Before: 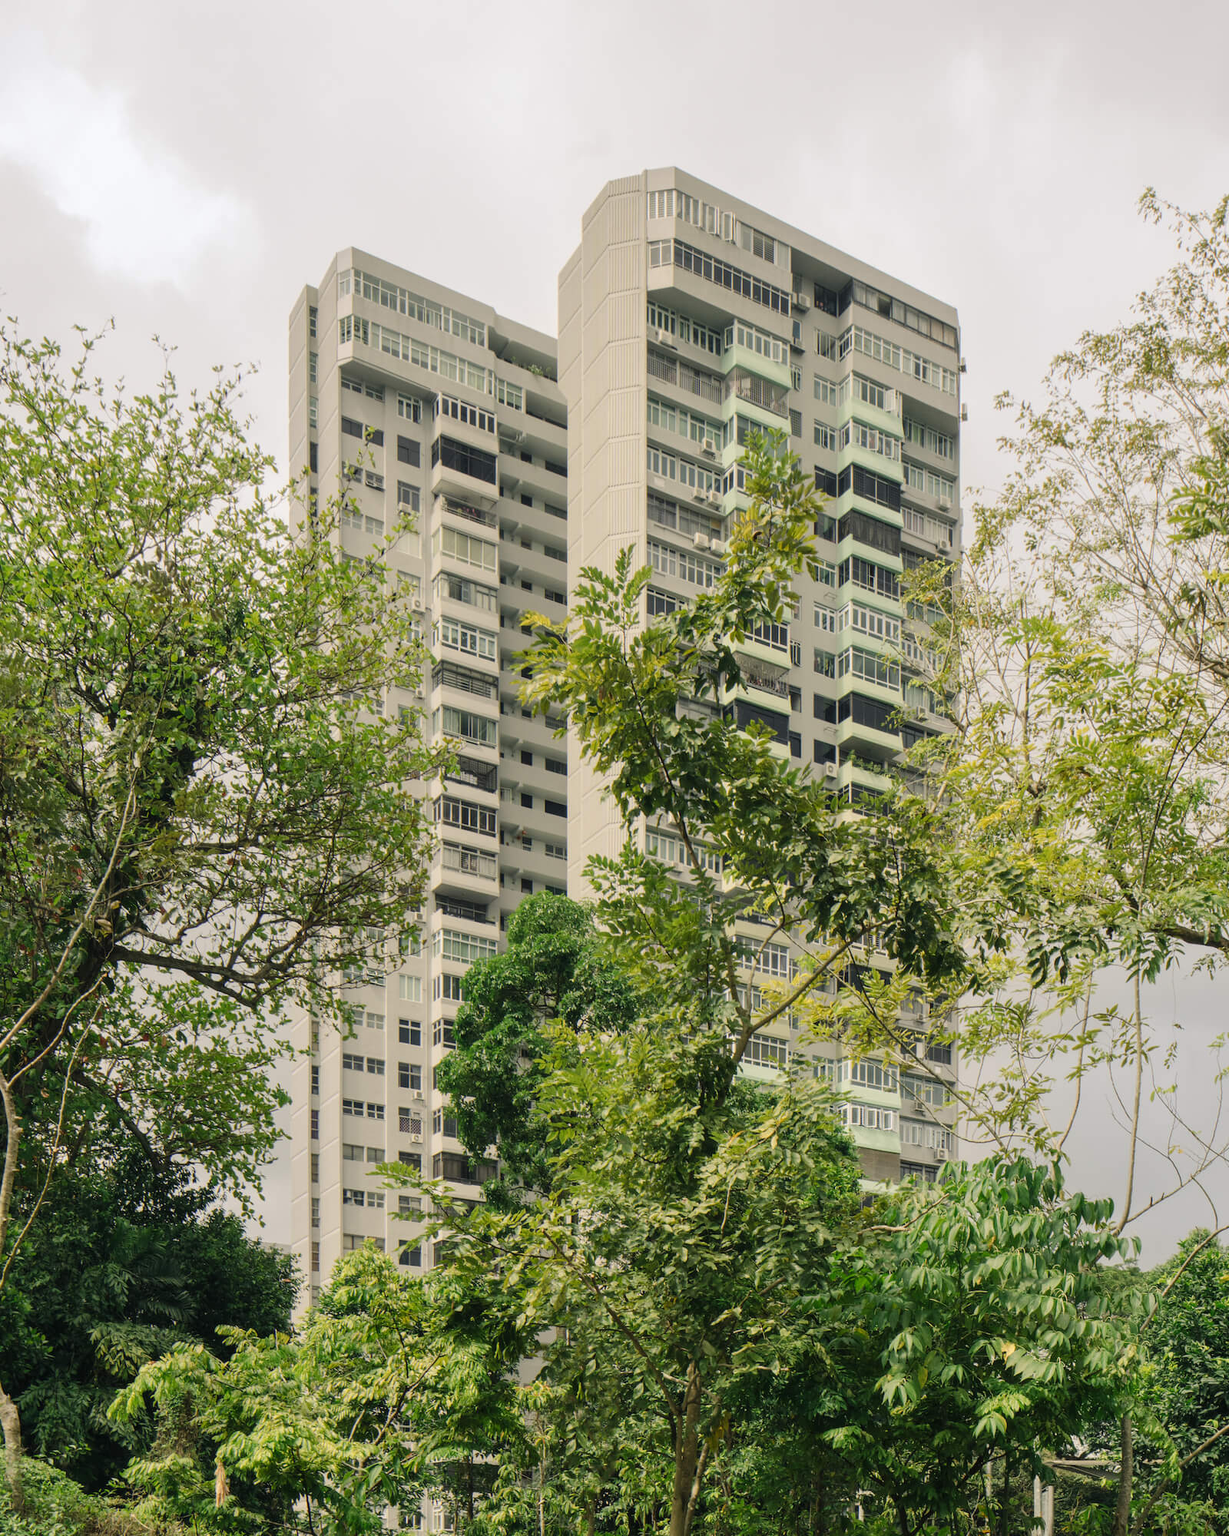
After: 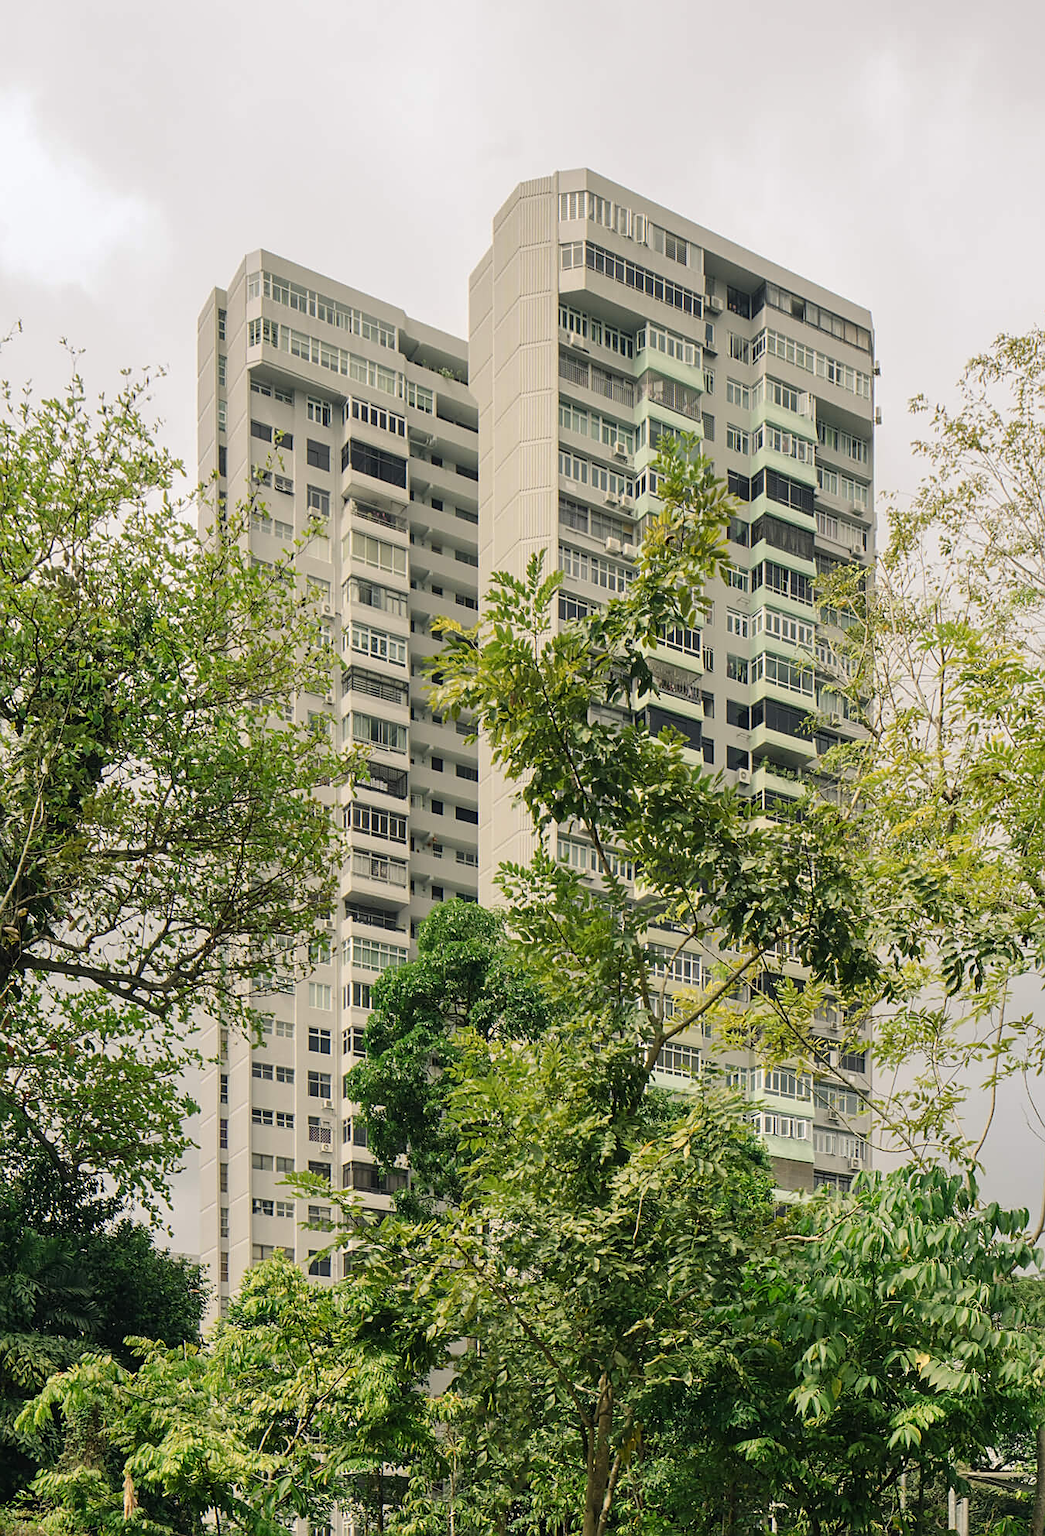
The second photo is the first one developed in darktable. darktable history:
sharpen: on, module defaults
crop: left 7.598%, right 7.873%
